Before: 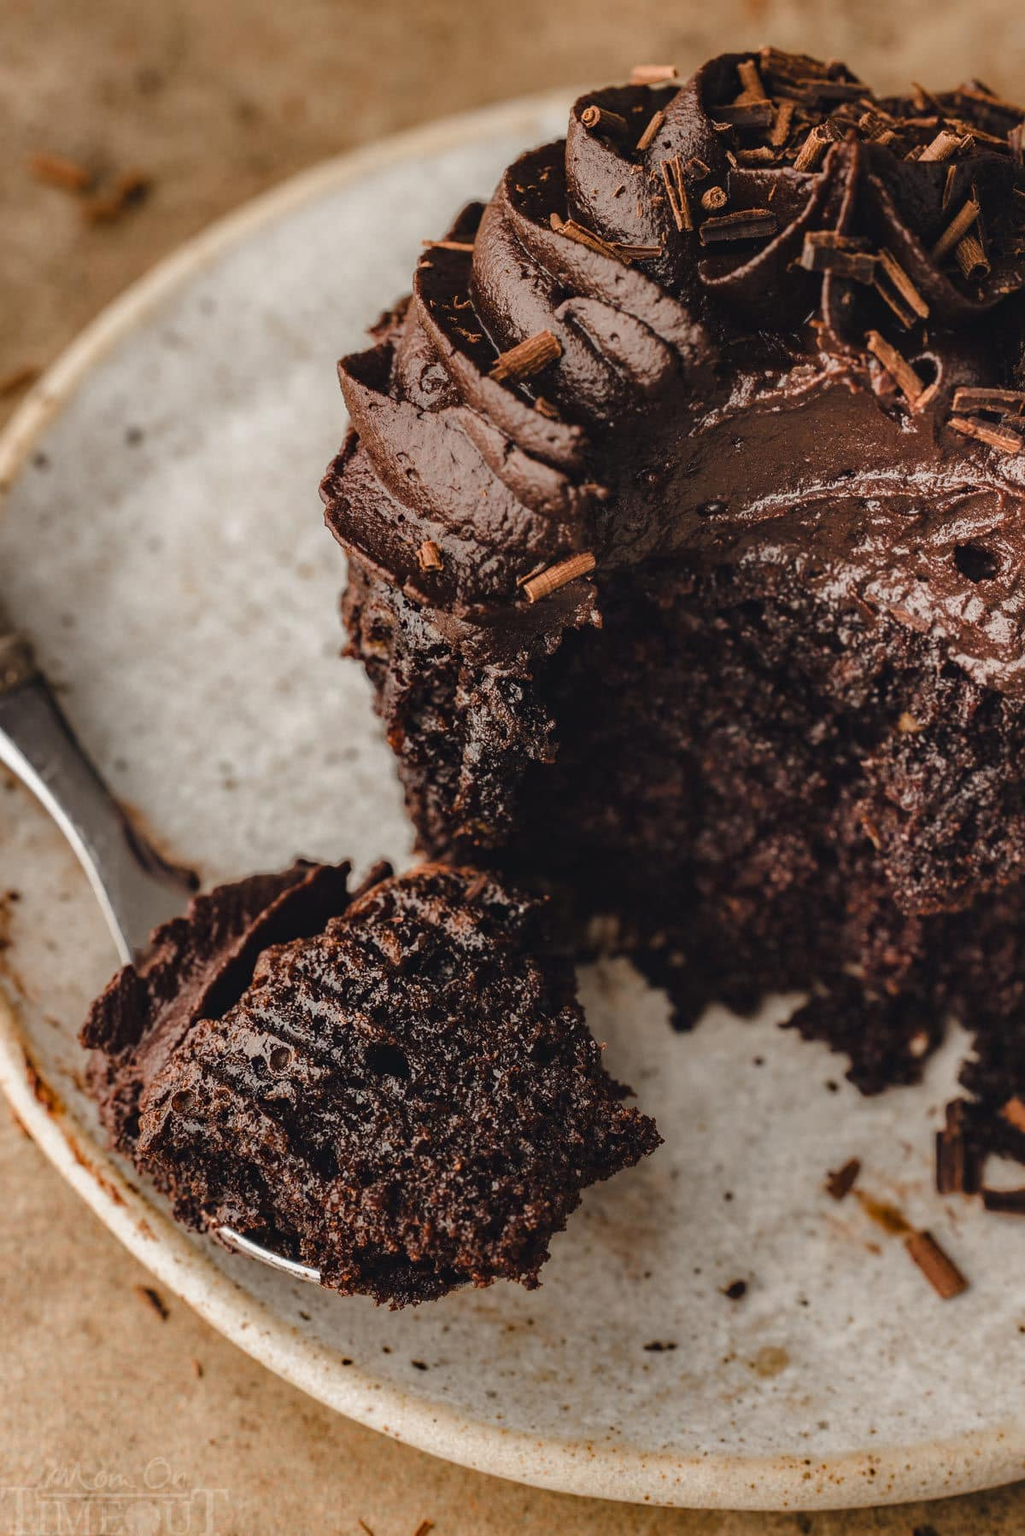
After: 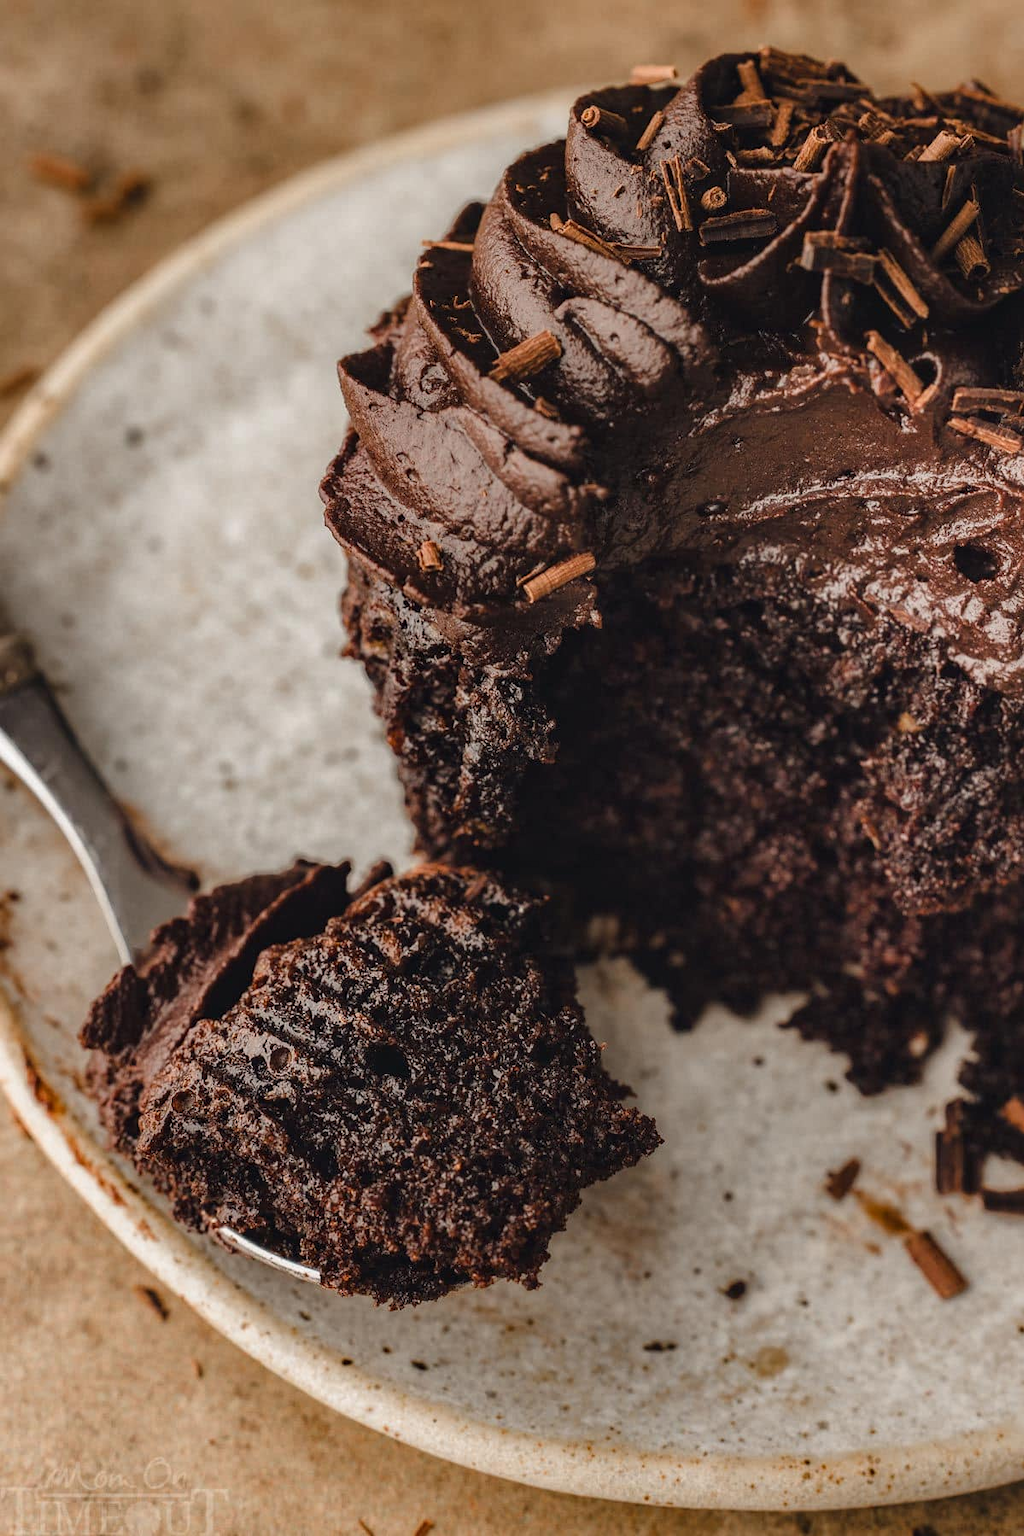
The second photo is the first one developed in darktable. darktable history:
local contrast: mode bilateral grid, contrast 11, coarseness 26, detail 115%, midtone range 0.2
